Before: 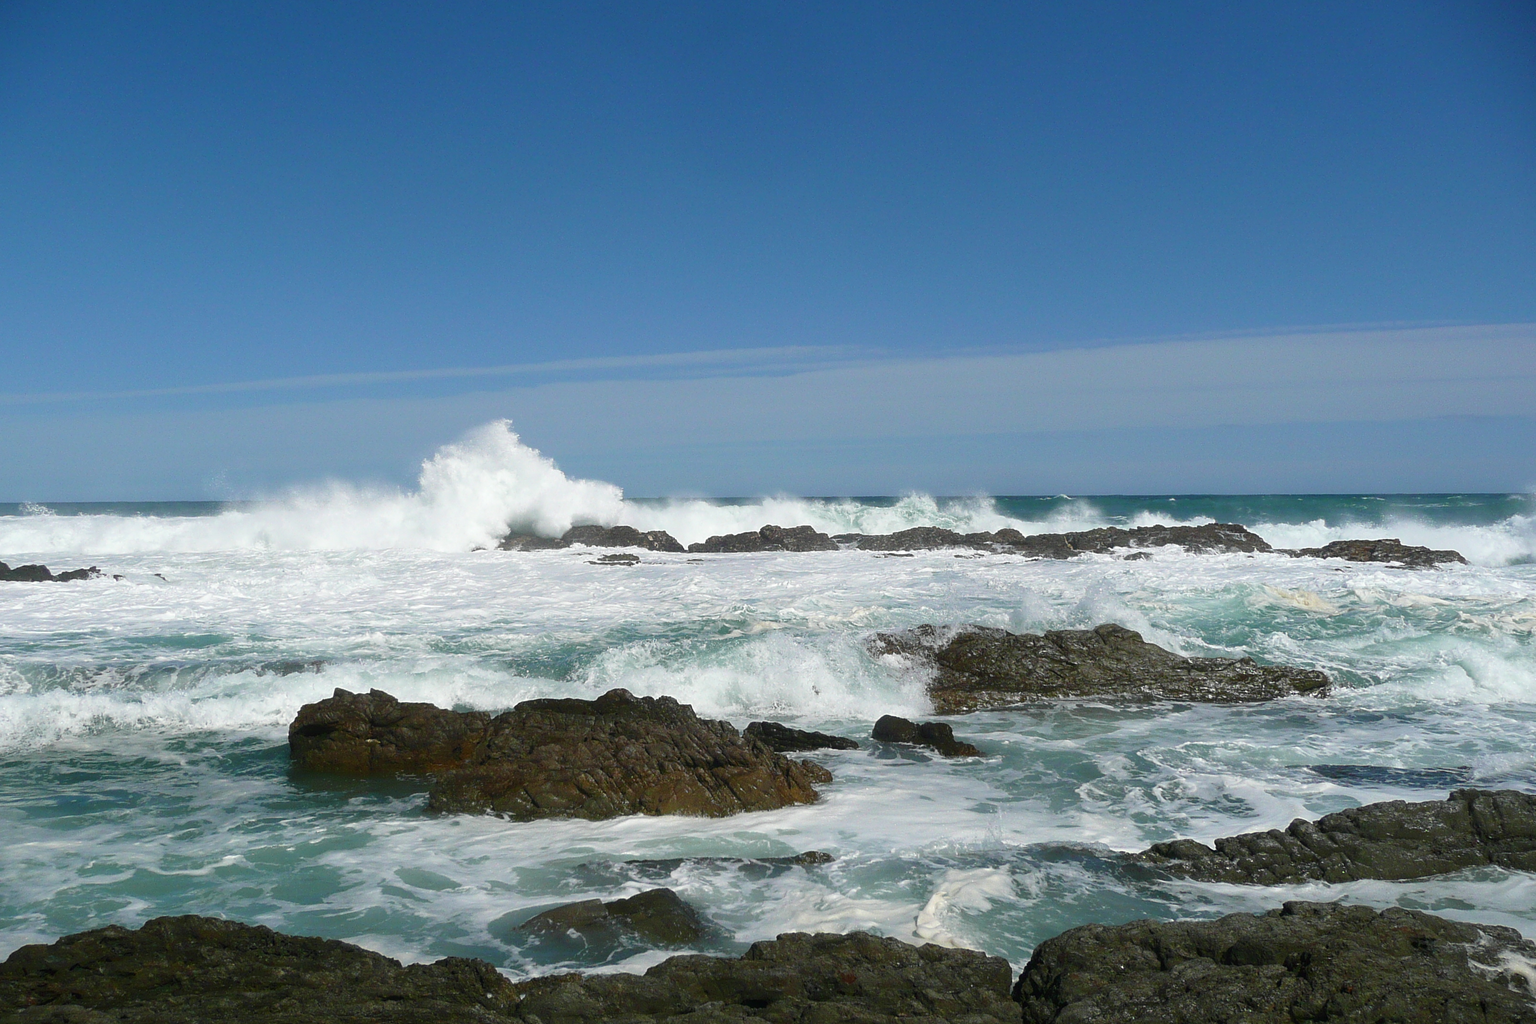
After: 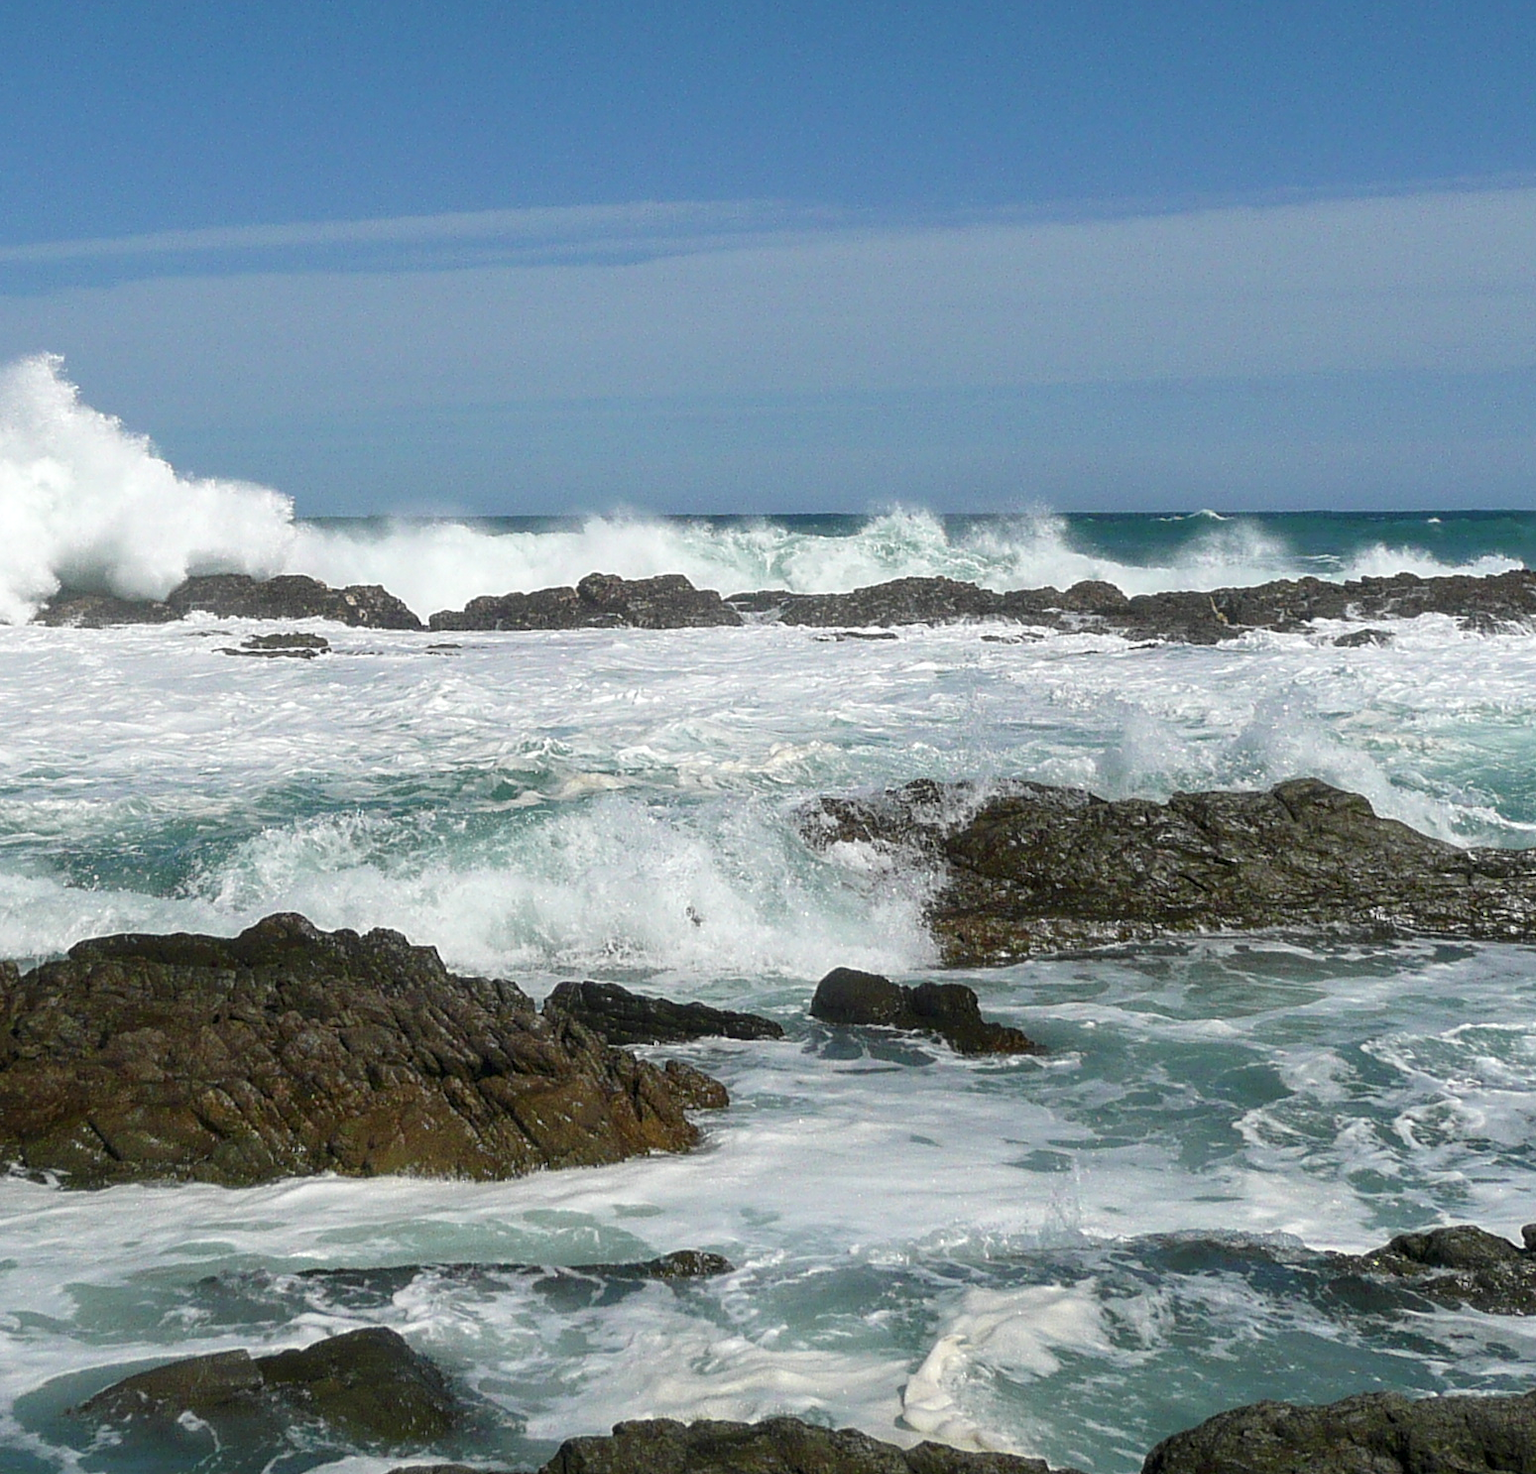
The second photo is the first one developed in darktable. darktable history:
local contrast: on, module defaults
crop: left 31.356%, top 24.304%, right 20.456%, bottom 6.308%
